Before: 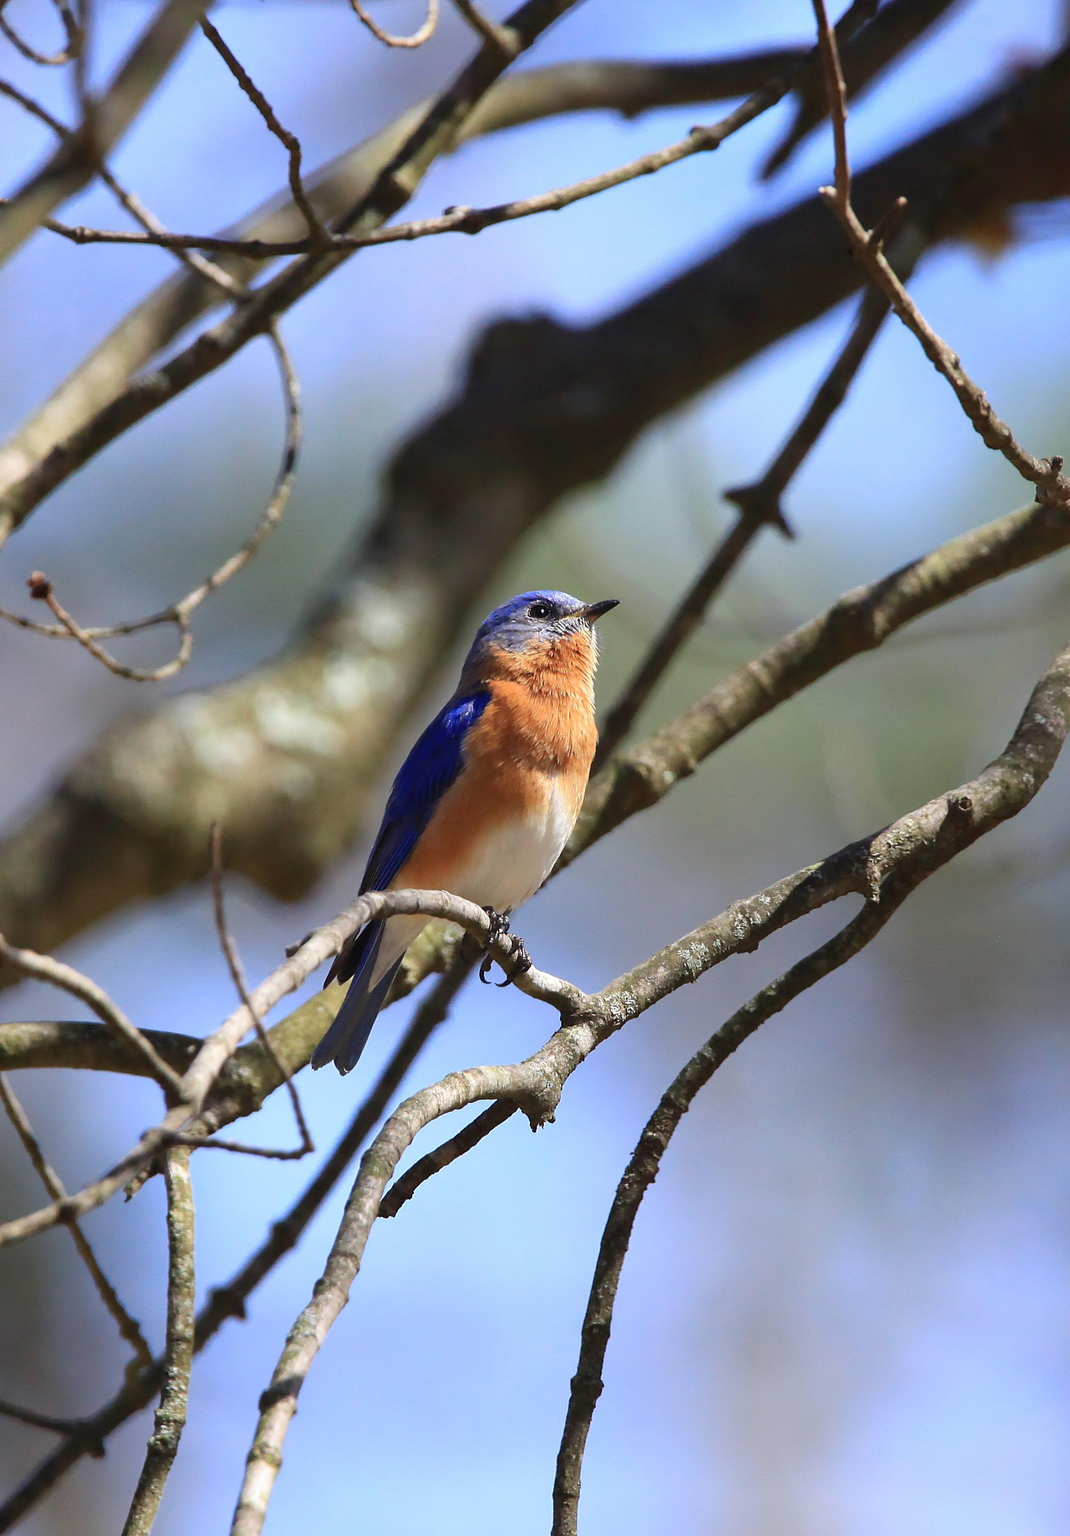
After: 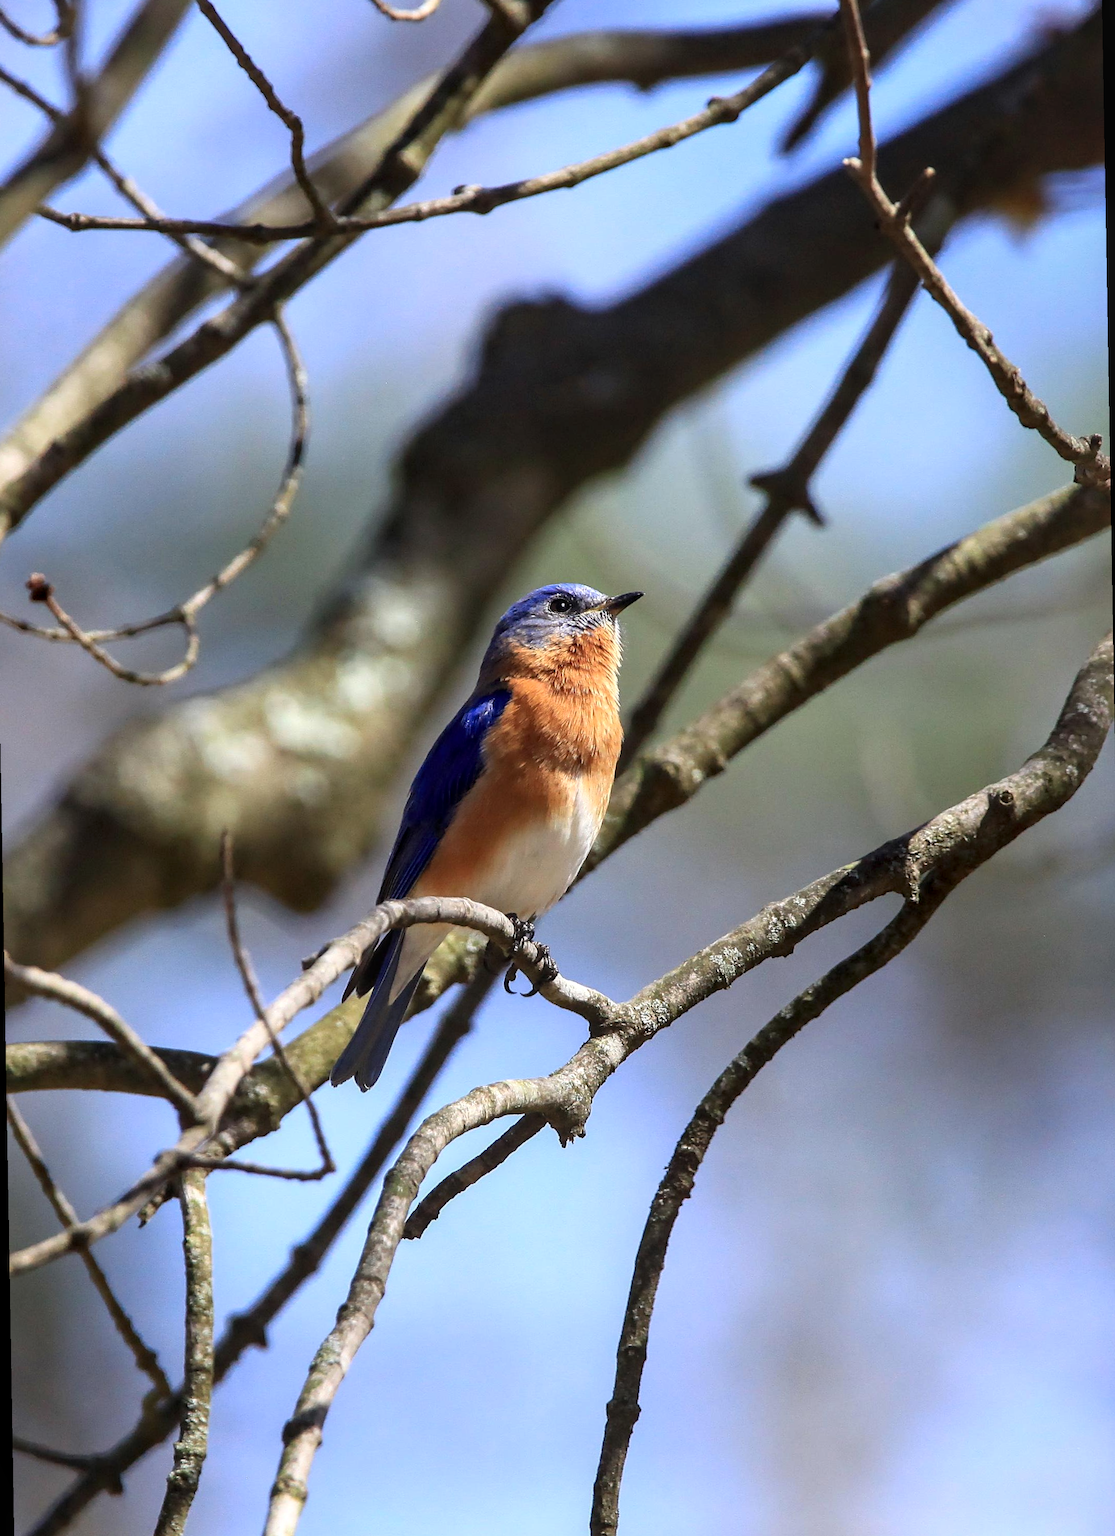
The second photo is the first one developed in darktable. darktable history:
rotate and perspective: rotation -1°, crop left 0.011, crop right 0.989, crop top 0.025, crop bottom 0.975
local contrast: on, module defaults
rgb curve: curves: ch0 [(0, 0) (0.078, 0.051) (0.929, 0.956) (1, 1)], compensate middle gray true
